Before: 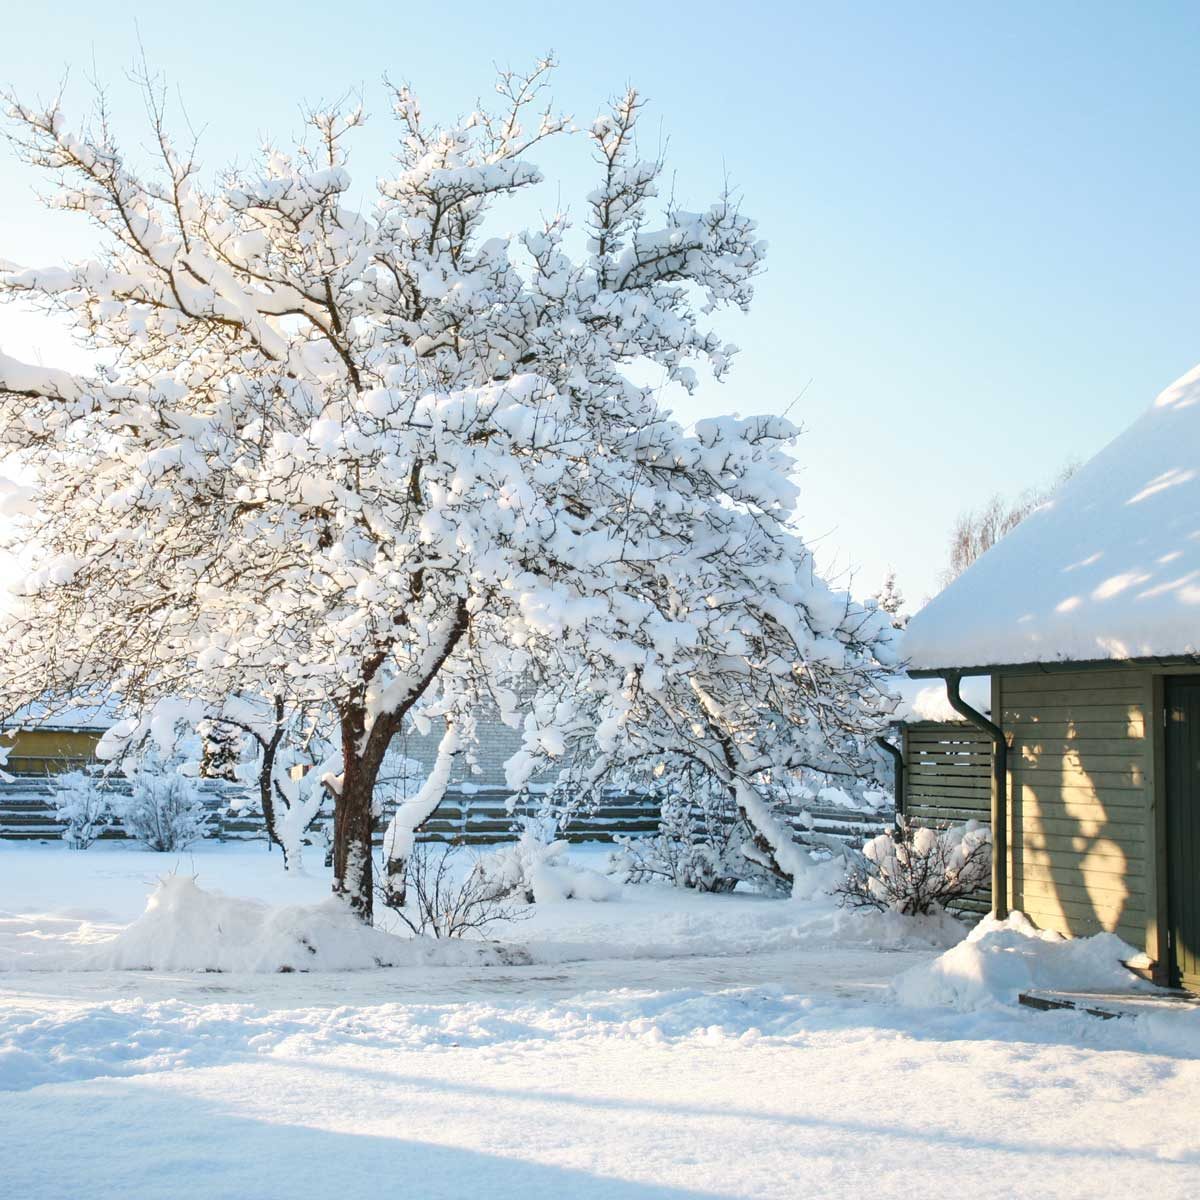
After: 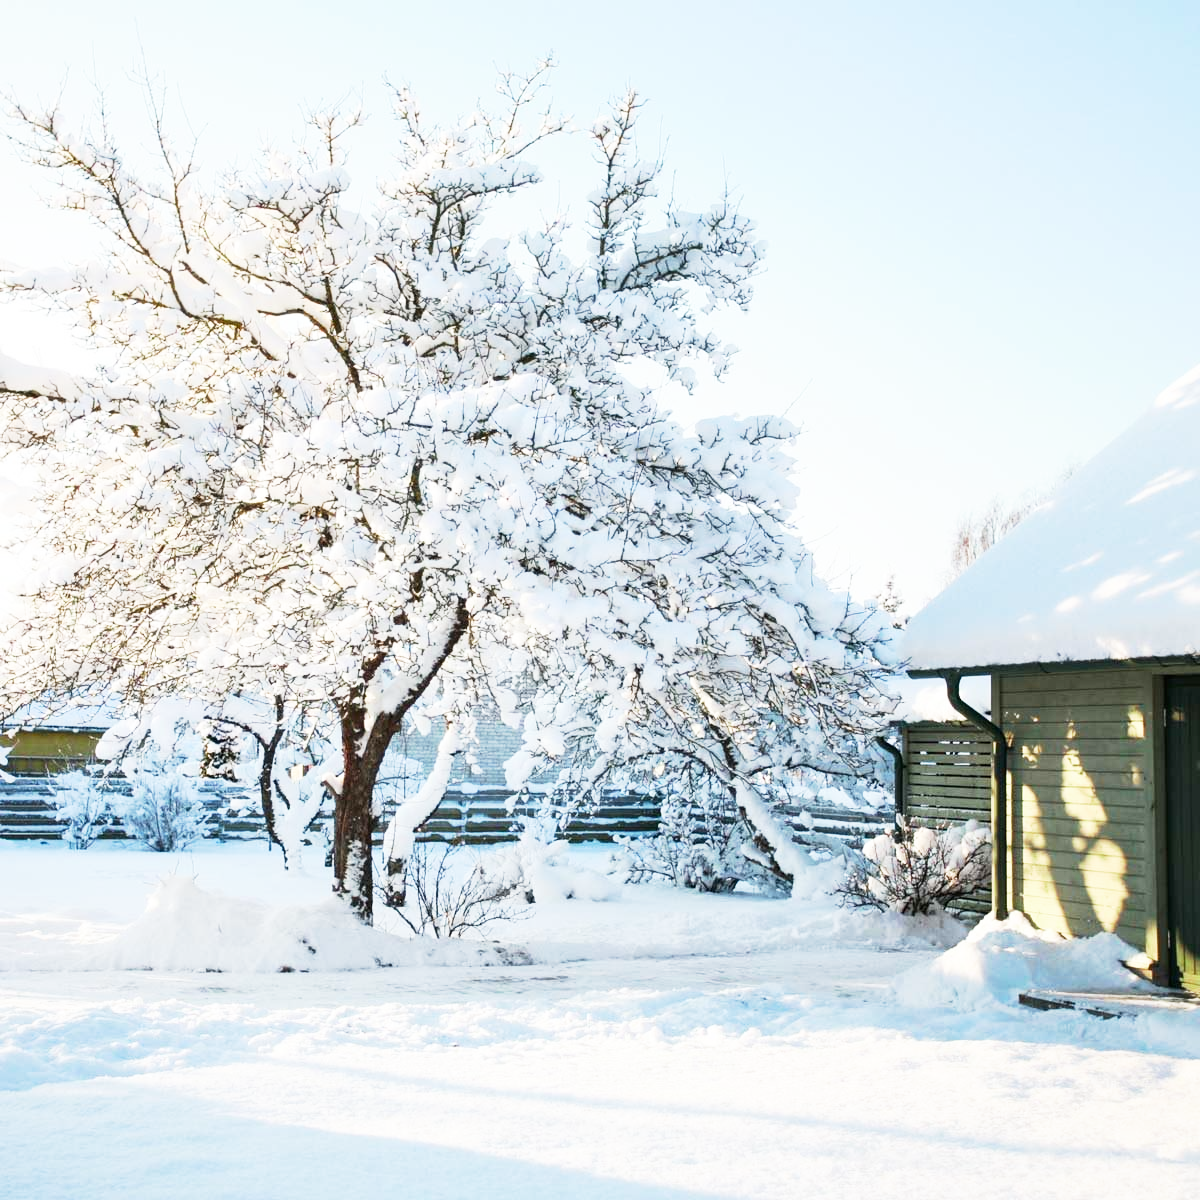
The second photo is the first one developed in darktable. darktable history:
color zones: curves: ch2 [(0, 0.5) (0.143, 0.517) (0.286, 0.571) (0.429, 0.522) (0.571, 0.5) (0.714, 0.5) (0.857, 0.5) (1, 0.5)]
base curve: curves: ch0 [(0, 0) (0.005, 0.002) (0.193, 0.295) (0.399, 0.664) (0.75, 0.928) (1, 1)], preserve colors none
